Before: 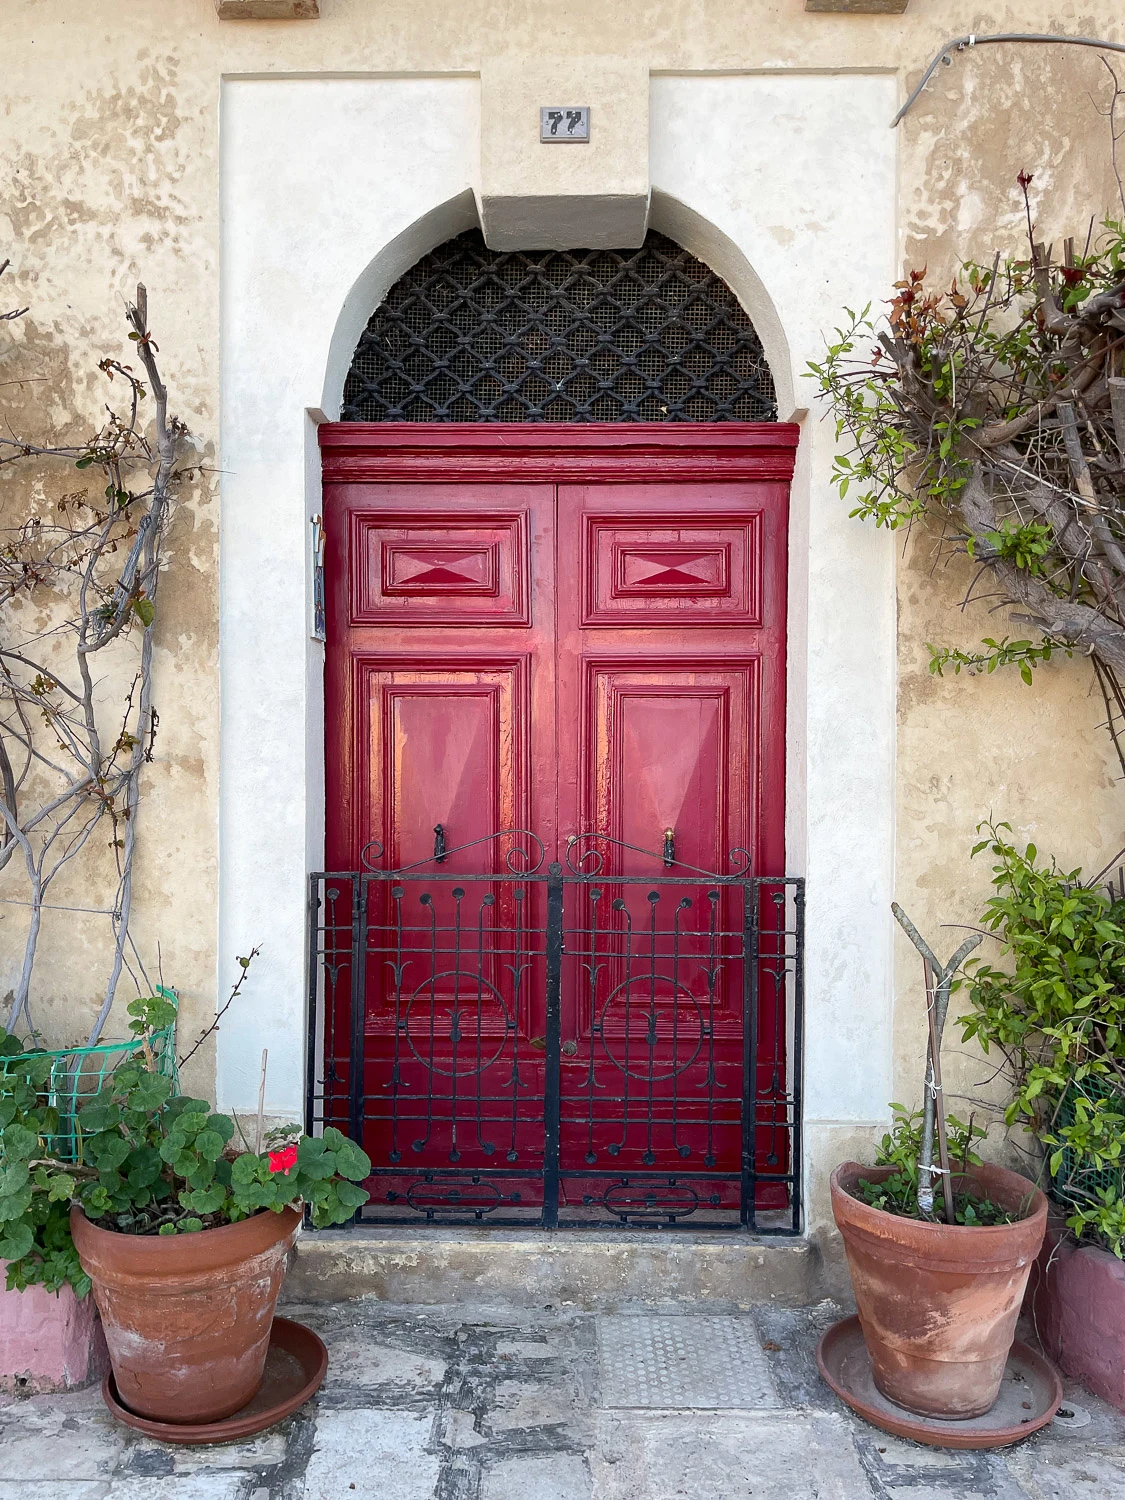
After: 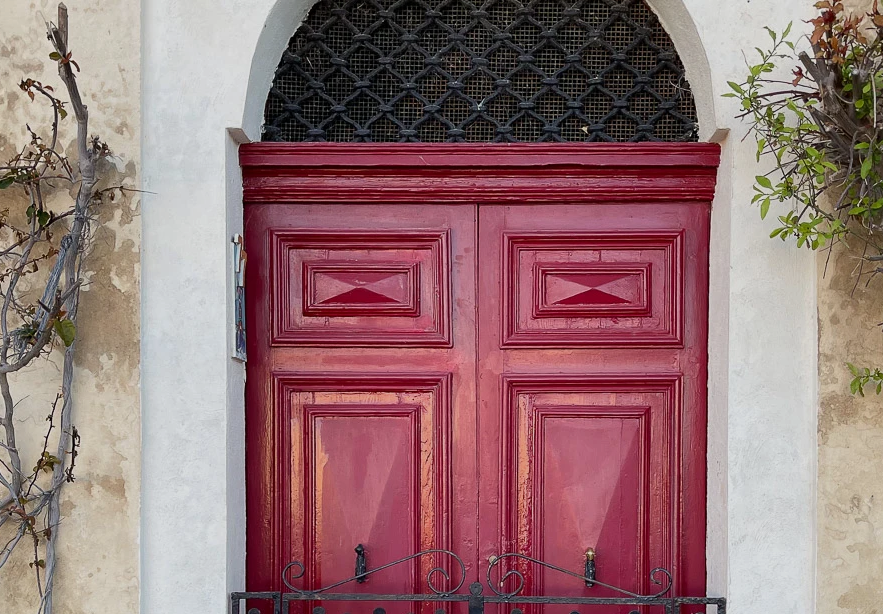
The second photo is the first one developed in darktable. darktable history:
crop: left 7.096%, top 18.696%, right 14.382%, bottom 40.352%
exposure: exposure -0.451 EV, compensate exposure bias true, compensate highlight preservation false
